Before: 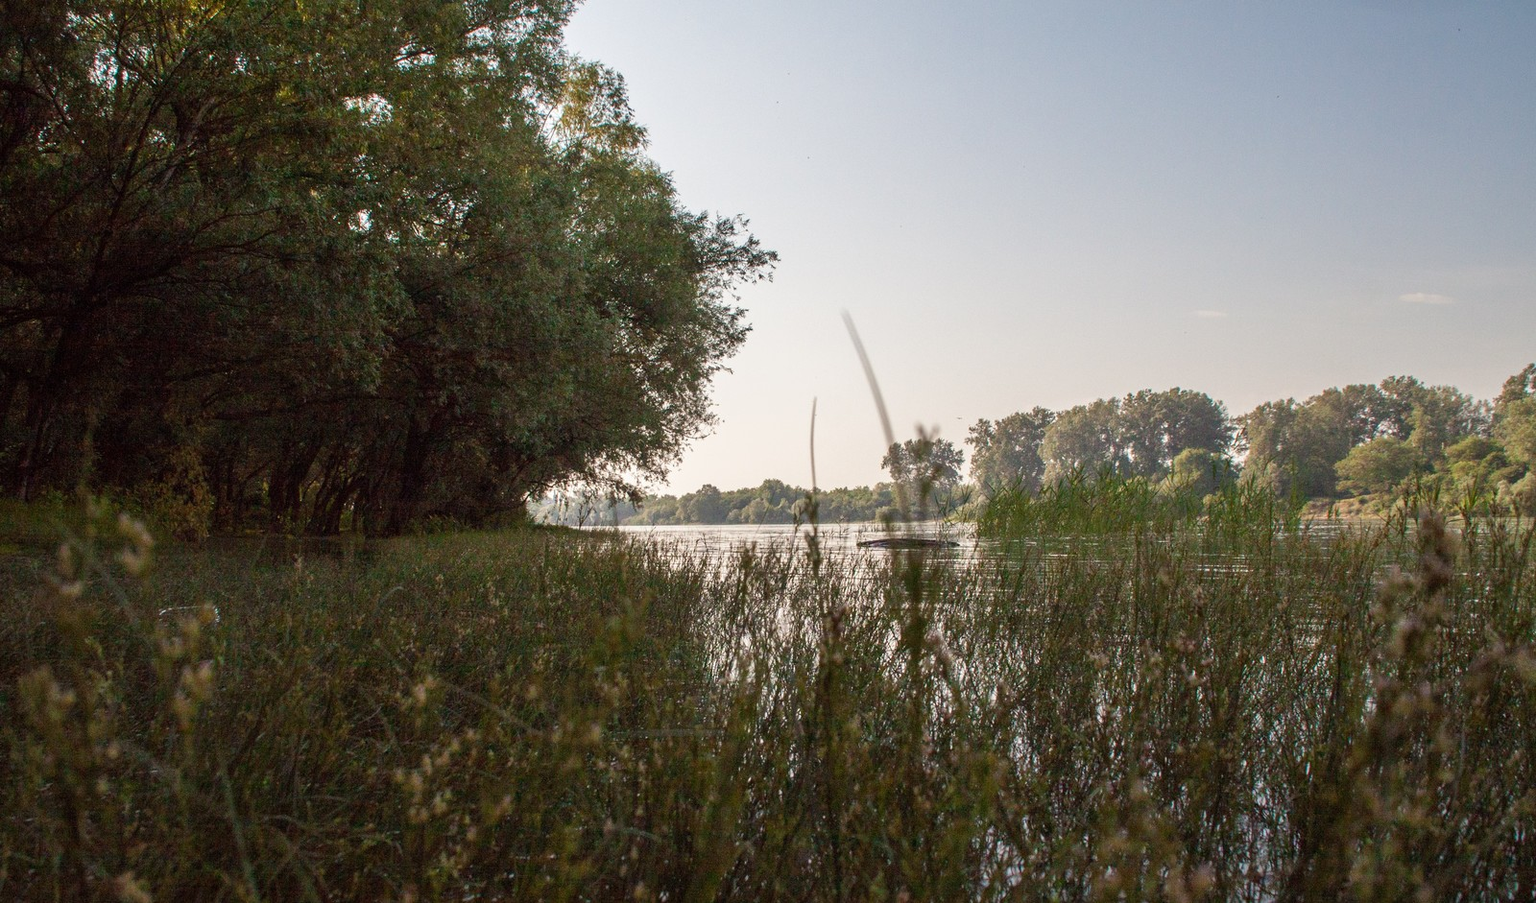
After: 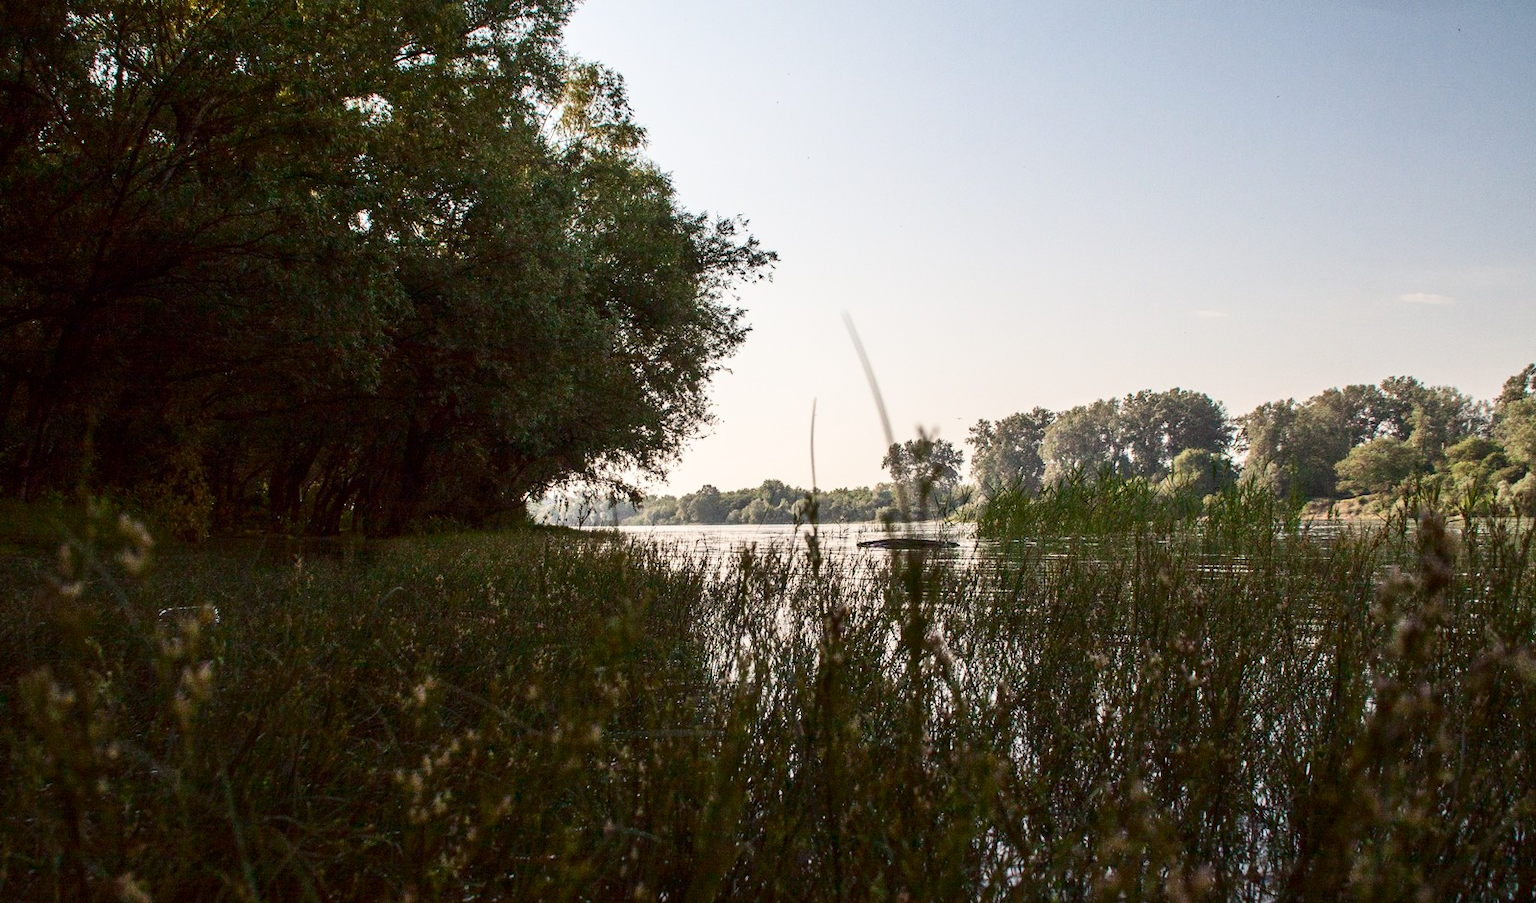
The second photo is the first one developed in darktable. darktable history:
contrast brightness saturation: contrast 0.275
